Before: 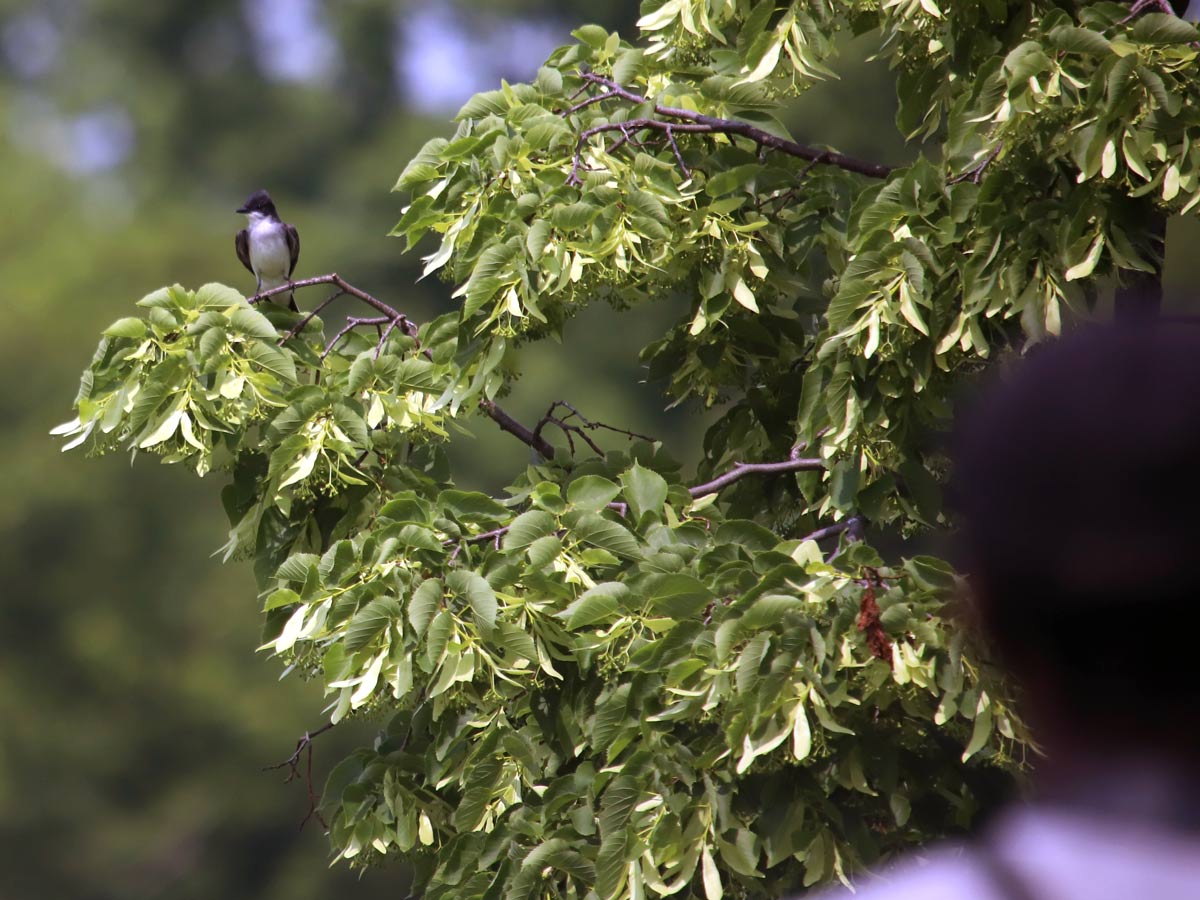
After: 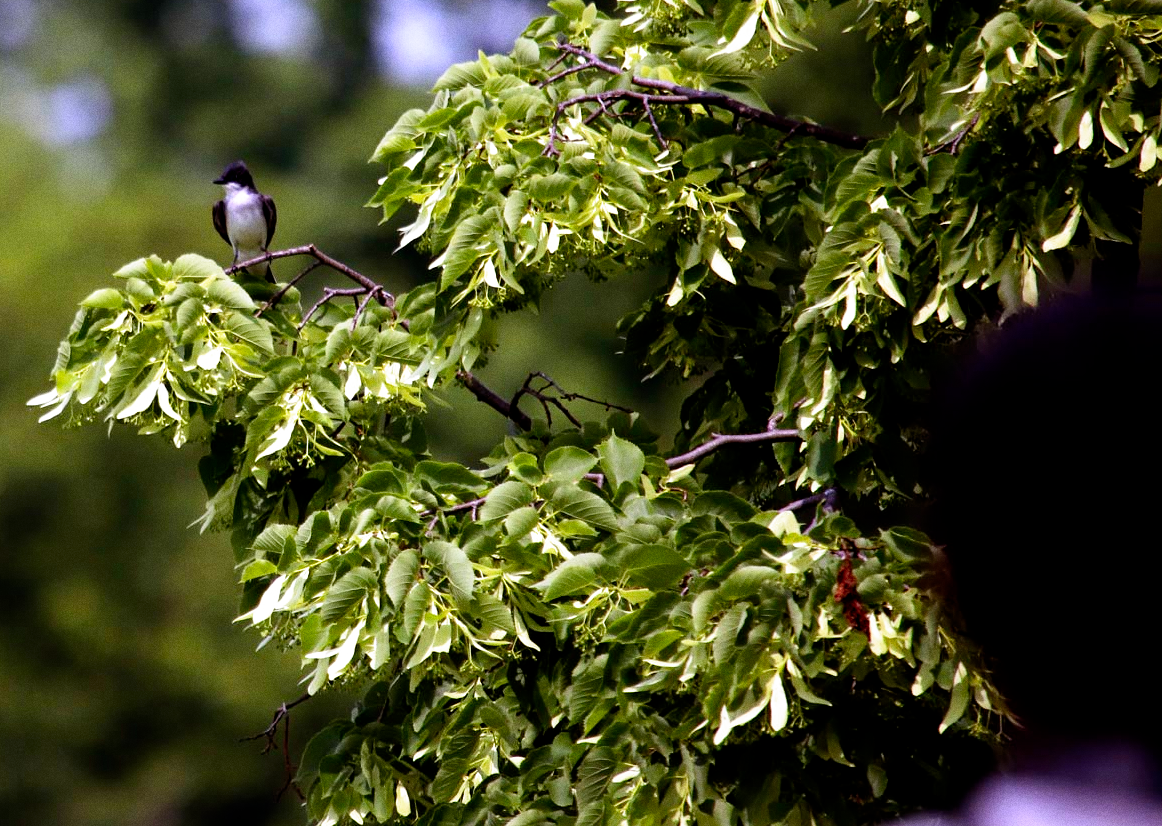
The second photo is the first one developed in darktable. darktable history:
grain: coarseness 0.09 ISO
crop: left 1.964%, top 3.251%, right 1.122%, bottom 4.933%
filmic rgb: black relative exposure -5.5 EV, white relative exposure 2.5 EV, threshold 3 EV, target black luminance 0%, hardness 4.51, latitude 67.35%, contrast 1.453, shadows ↔ highlights balance -3.52%, preserve chrominance no, color science v4 (2020), contrast in shadows soft, enable highlight reconstruction true
